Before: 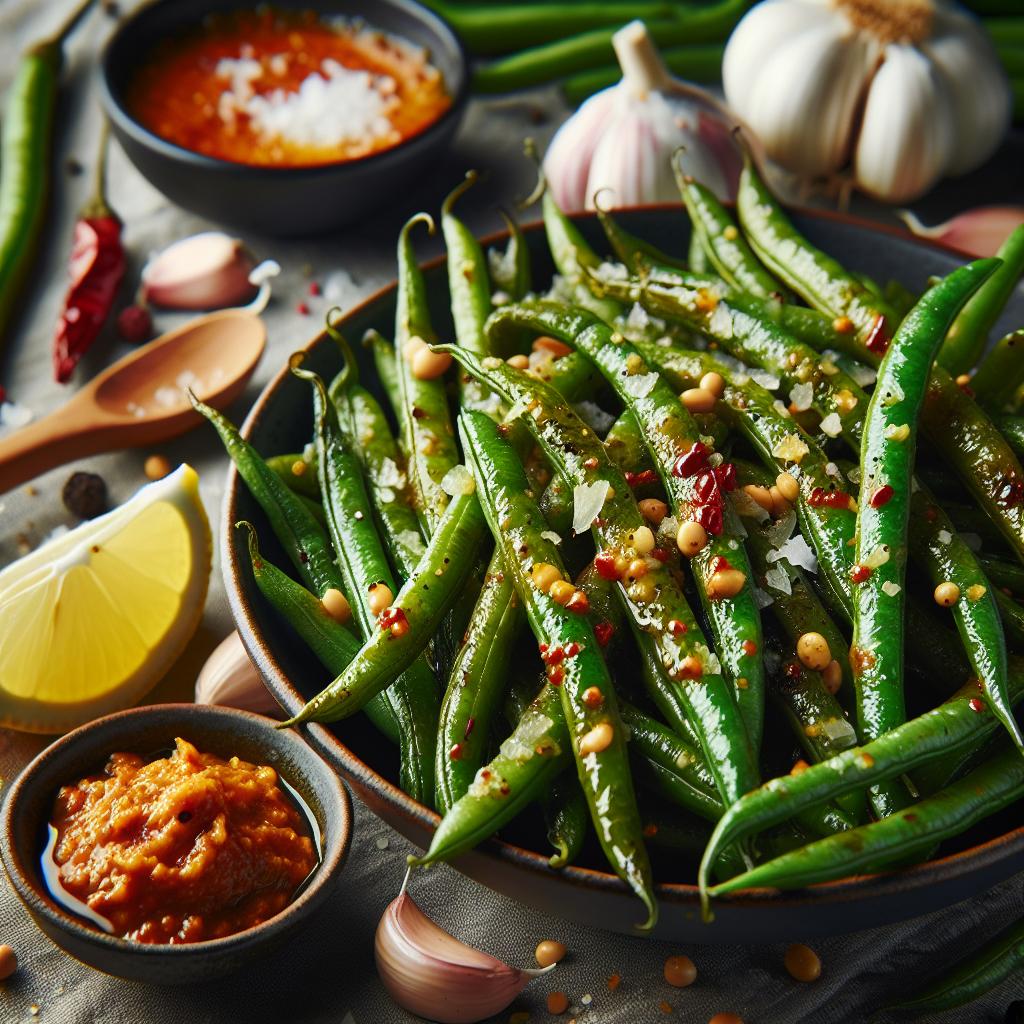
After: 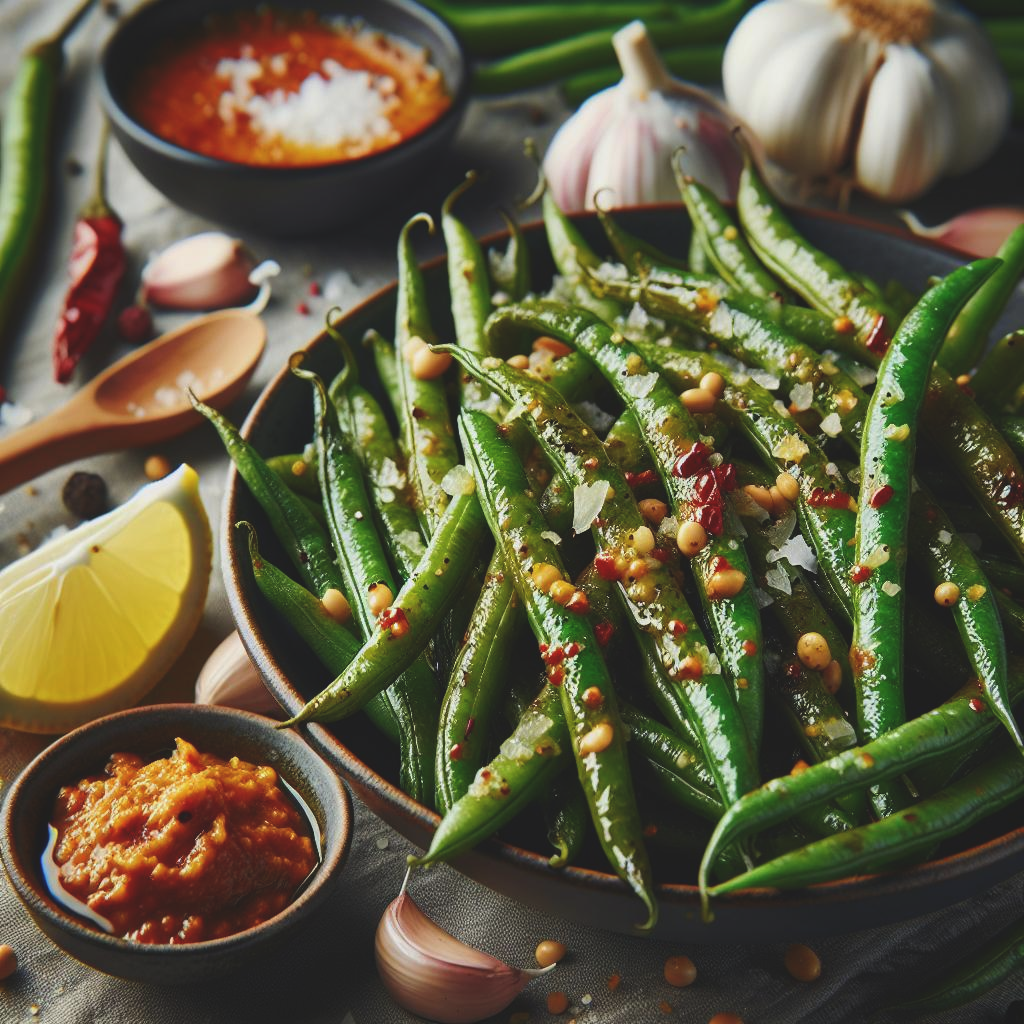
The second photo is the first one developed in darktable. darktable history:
exposure: black level correction -0.013, exposure -0.188 EV, compensate exposure bias true, compensate highlight preservation false
